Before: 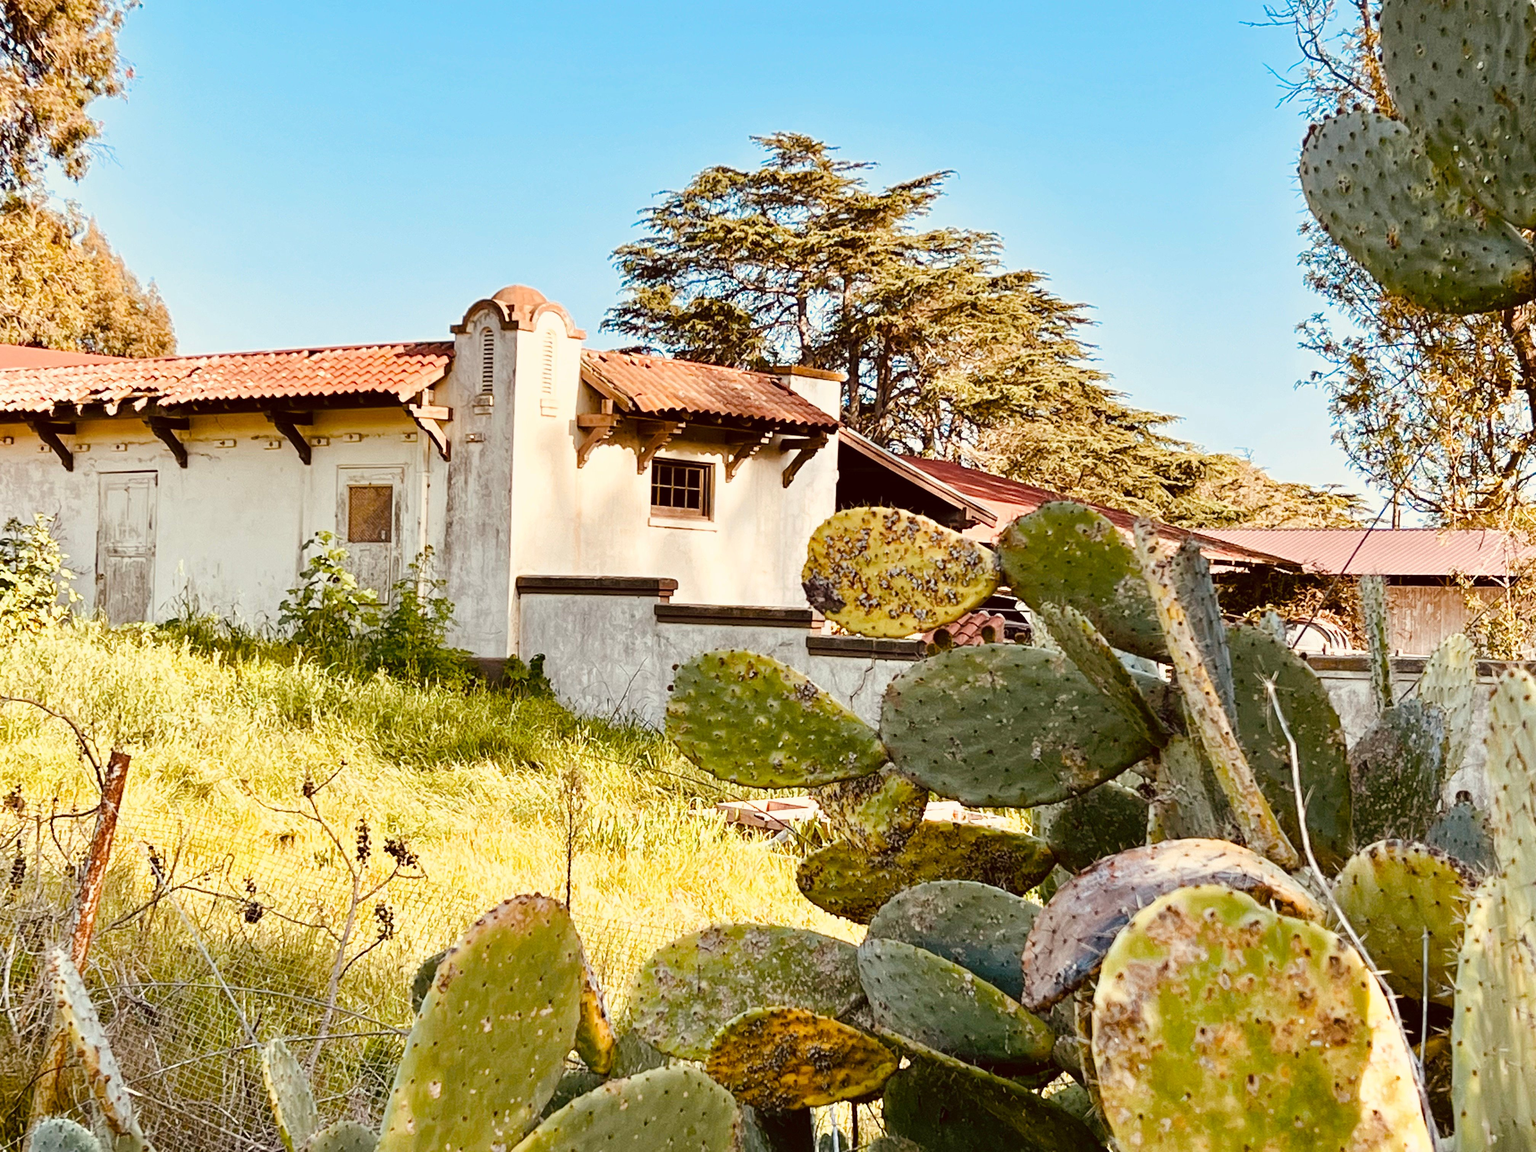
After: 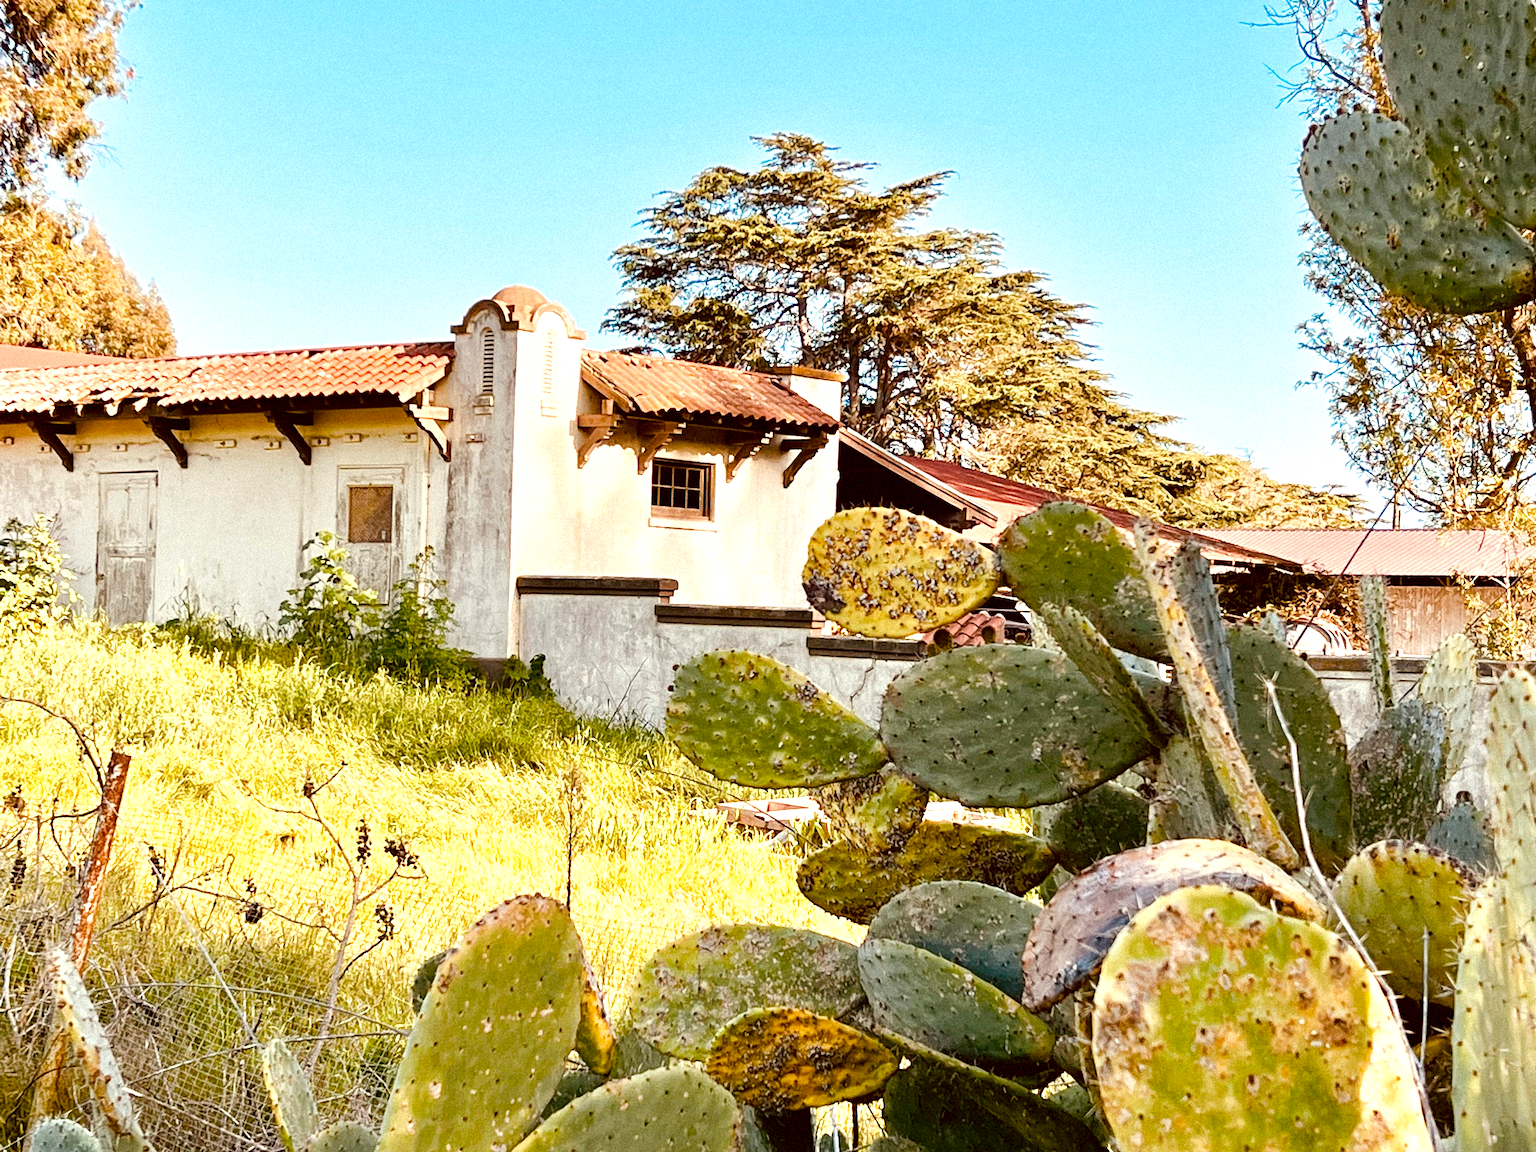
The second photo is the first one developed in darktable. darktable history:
exposure: black level correction 0.003, exposure 0.383 EV, compensate highlight preservation false
grain: mid-tones bias 0%
